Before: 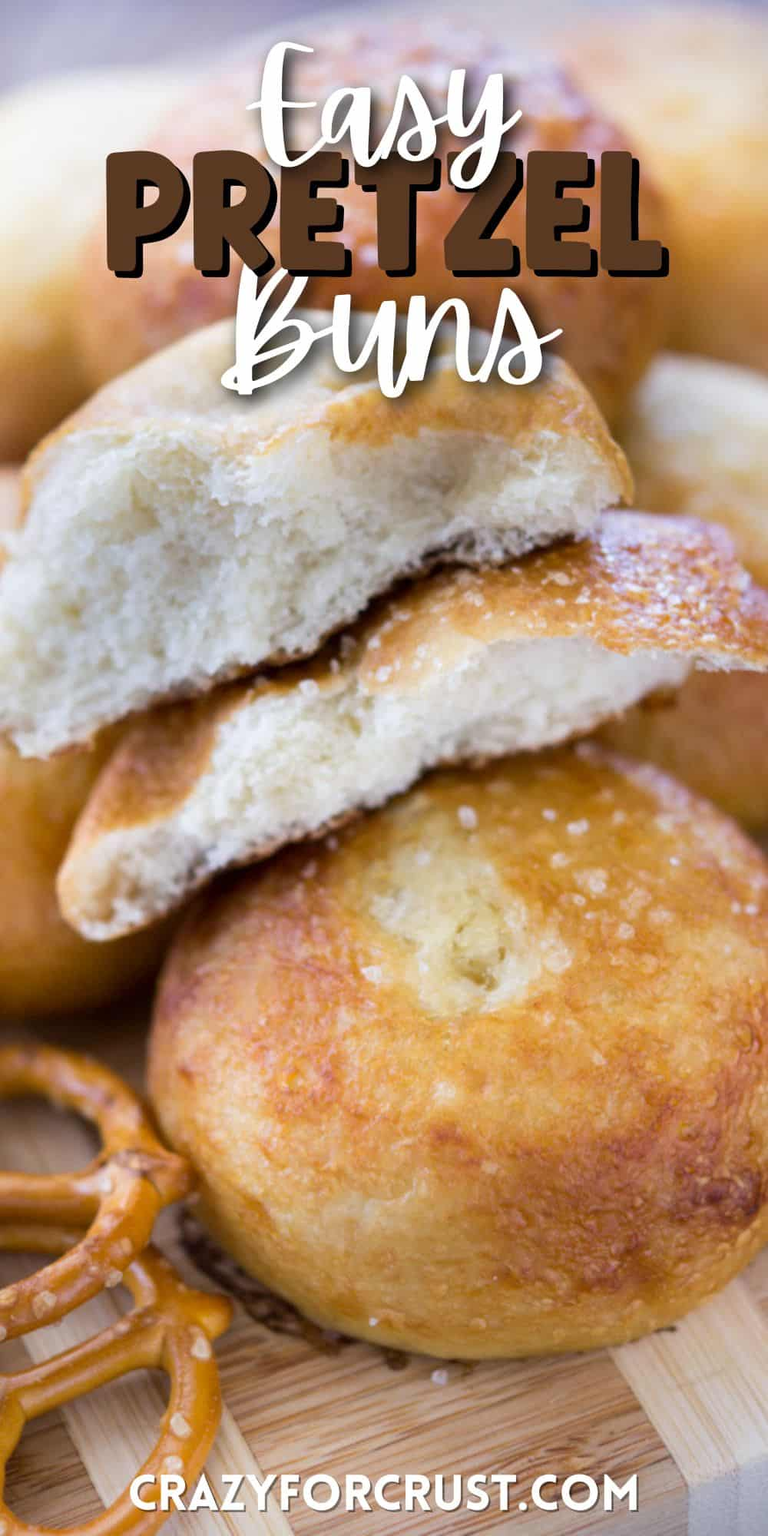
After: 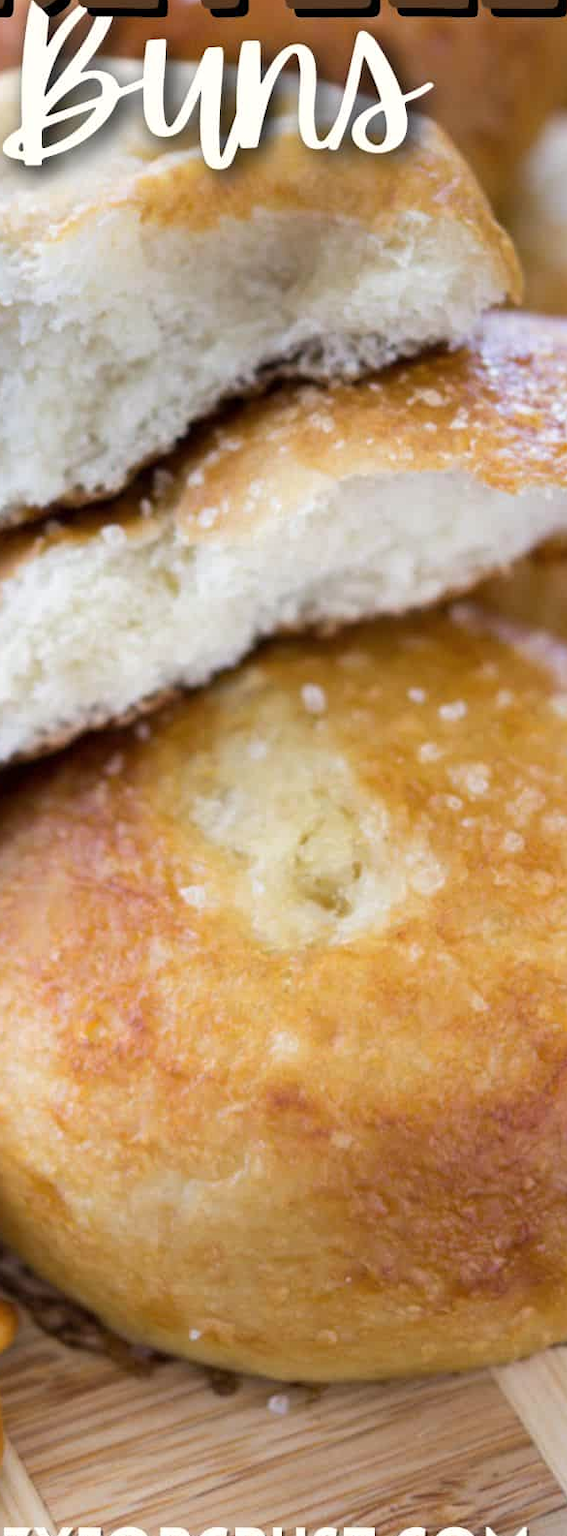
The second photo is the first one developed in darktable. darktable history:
contrast brightness saturation: saturation -0.063
crop and rotate: left 28.516%, top 17.165%, right 12.796%, bottom 3.509%
color correction: highlights b* 2.94
